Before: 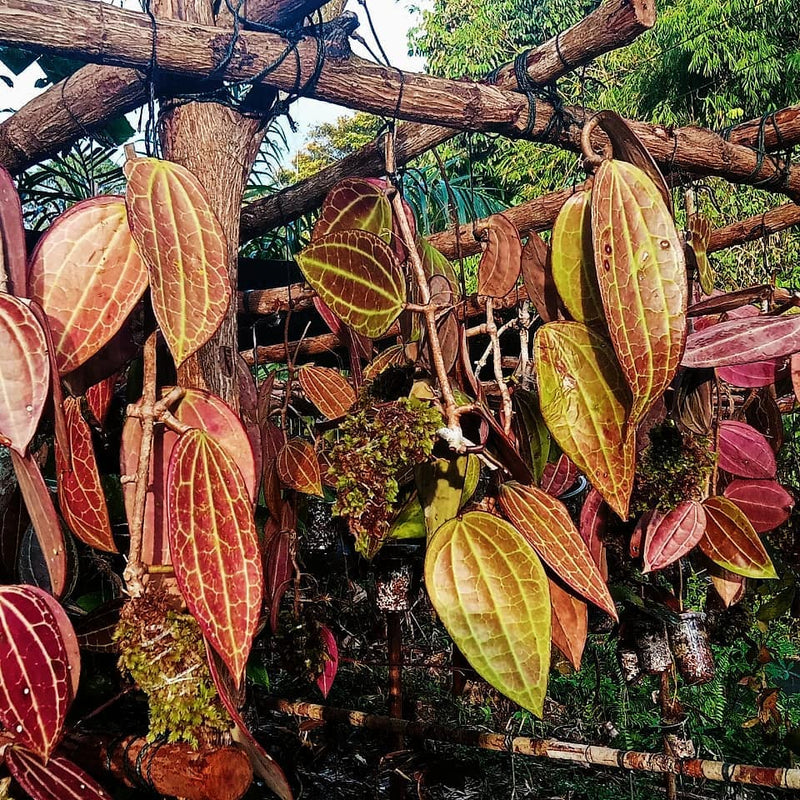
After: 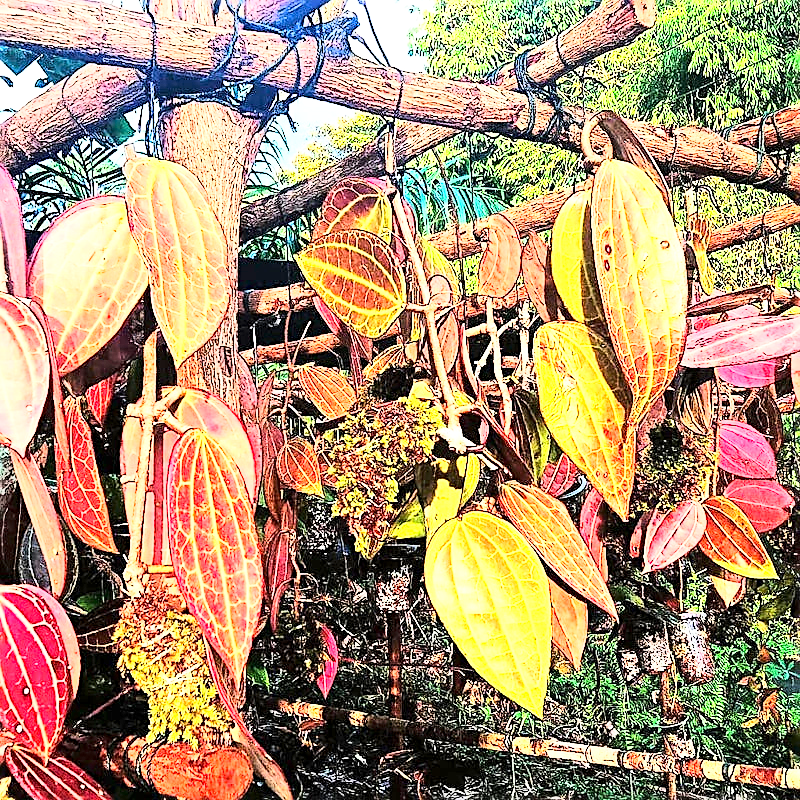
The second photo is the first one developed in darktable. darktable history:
sharpen: amount 0.6
tone curve: curves: ch0 [(0, 0) (0.417, 0.851) (1, 1)]
exposure: exposure 0.661 EV, compensate highlight preservation false
